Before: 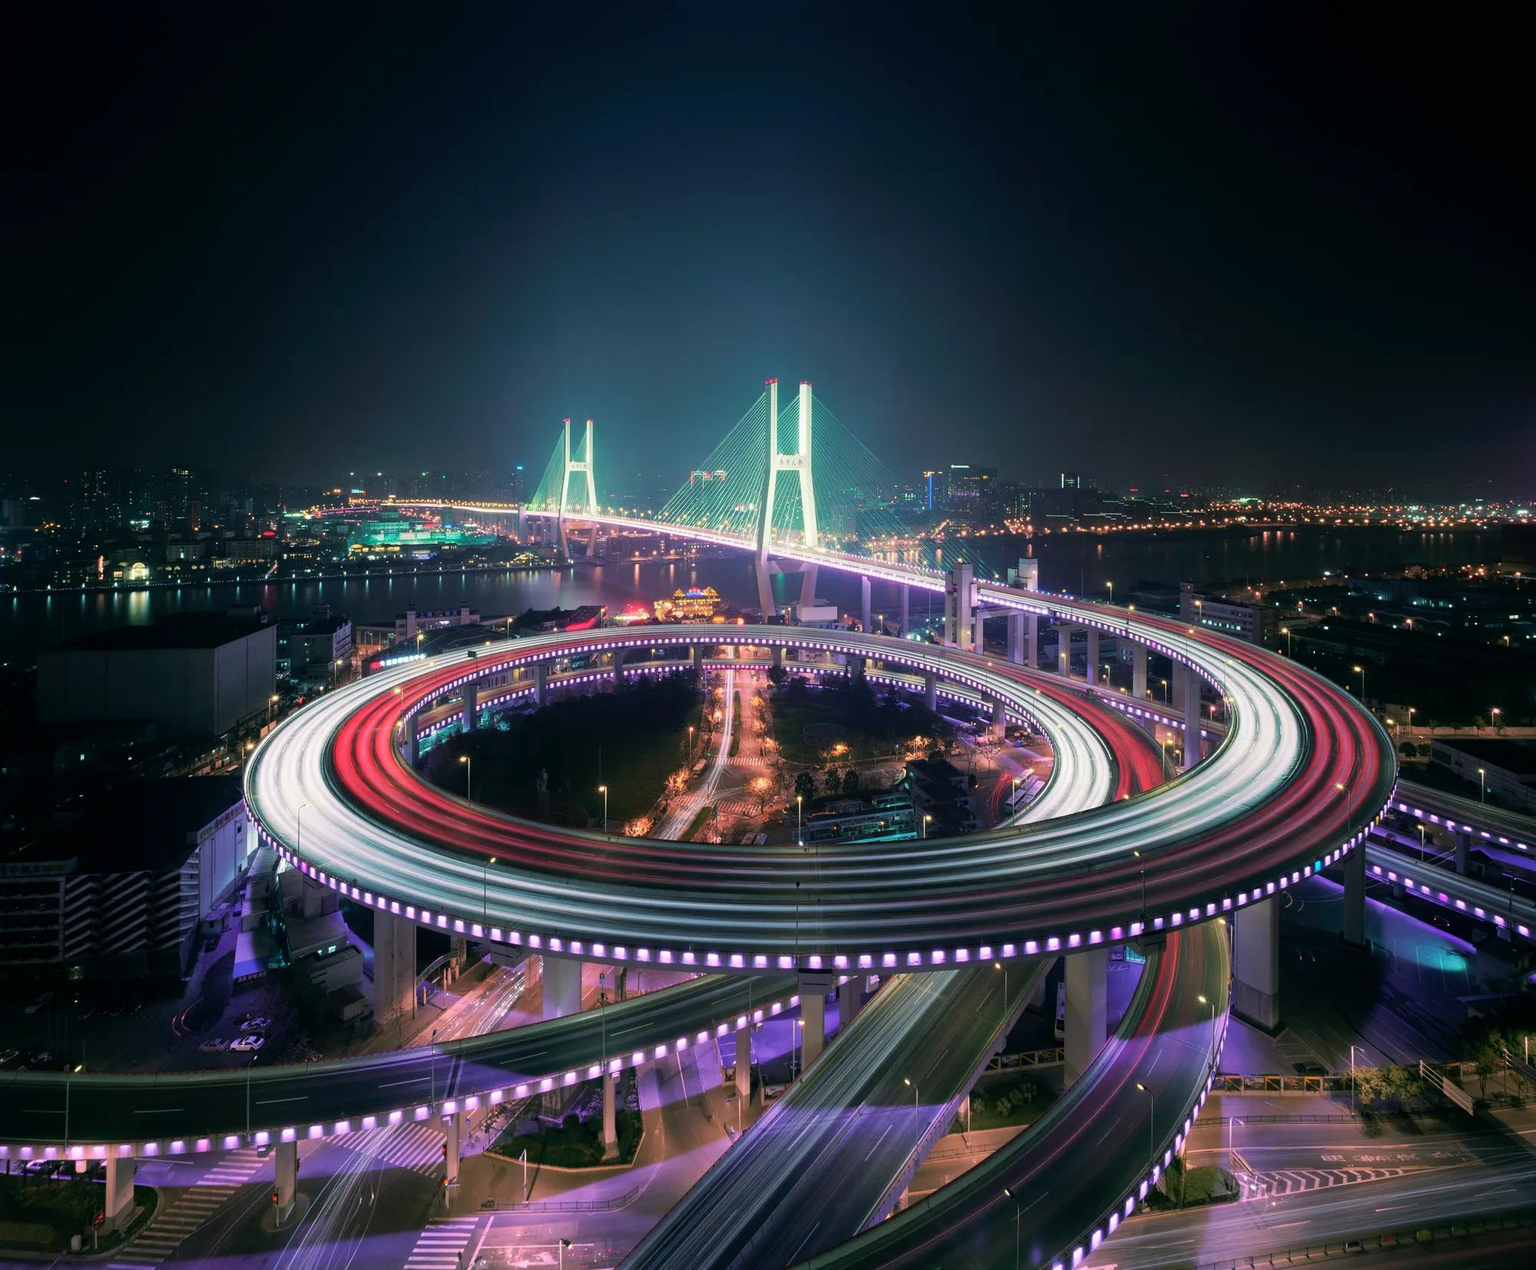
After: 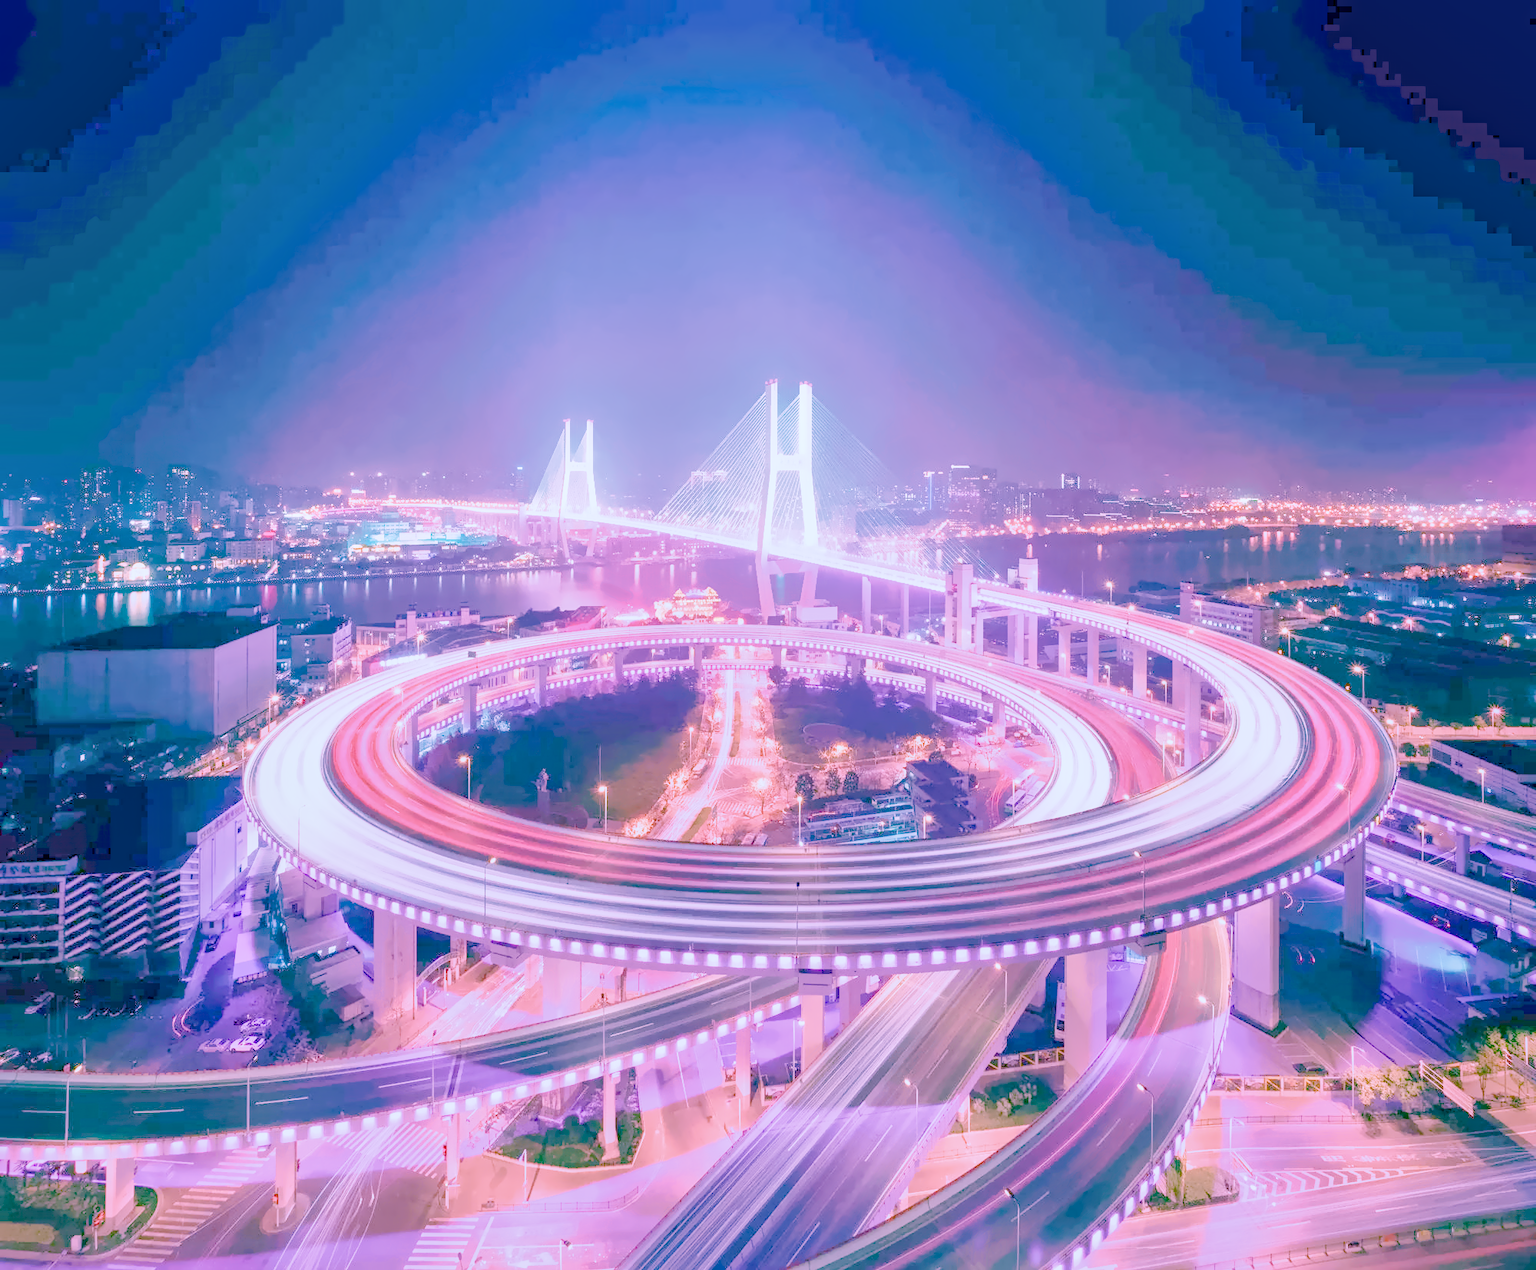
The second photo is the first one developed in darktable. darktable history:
local contrast: on, module defaults
color calibration: x 0.38, y 0.391, temperature 4086.74 K
denoise (profiled): preserve shadows 1.52, scattering 0.002, a [-1, 0, 0], compensate highlight preservation false
exposure: black level correction 0, exposure 0.7 EV, compensate exposure bias true, compensate highlight preservation false
filmic rgb: black relative exposure -7.65 EV, white relative exposure 4.56 EV, hardness 3.61
highlight reconstruction: on, module defaults
lens correction: scale 1.01, crop 1, focal 85, aperture 4.5, distance 2.07, camera "Canon EOS RP", lens "Canon RF 85mm F2 MACRO IS STM"
white balance: red 2.229, blue 1.46
velvia: on, module defaults
color balance rgb: perceptual saturation grading › global saturation 20%, perceptual saturation grading › highlights -50%, perceptual saturation grading › shadows 30%, perceptual brilliance grading › global brilliance 10%, perceptual brilliance grading › shadows 15%
shadows and highlights: on, module defaults
haze removal: compatibility mode true, adaptive false
